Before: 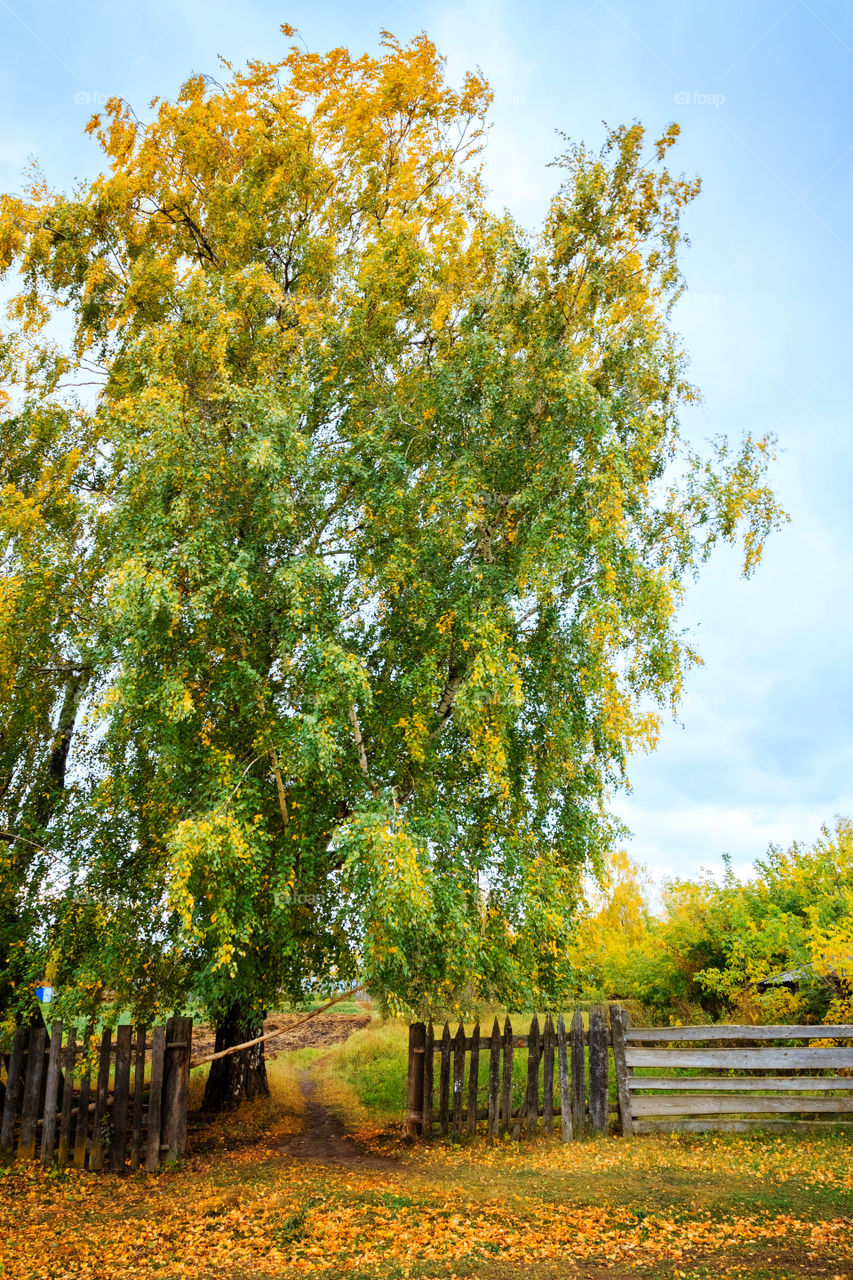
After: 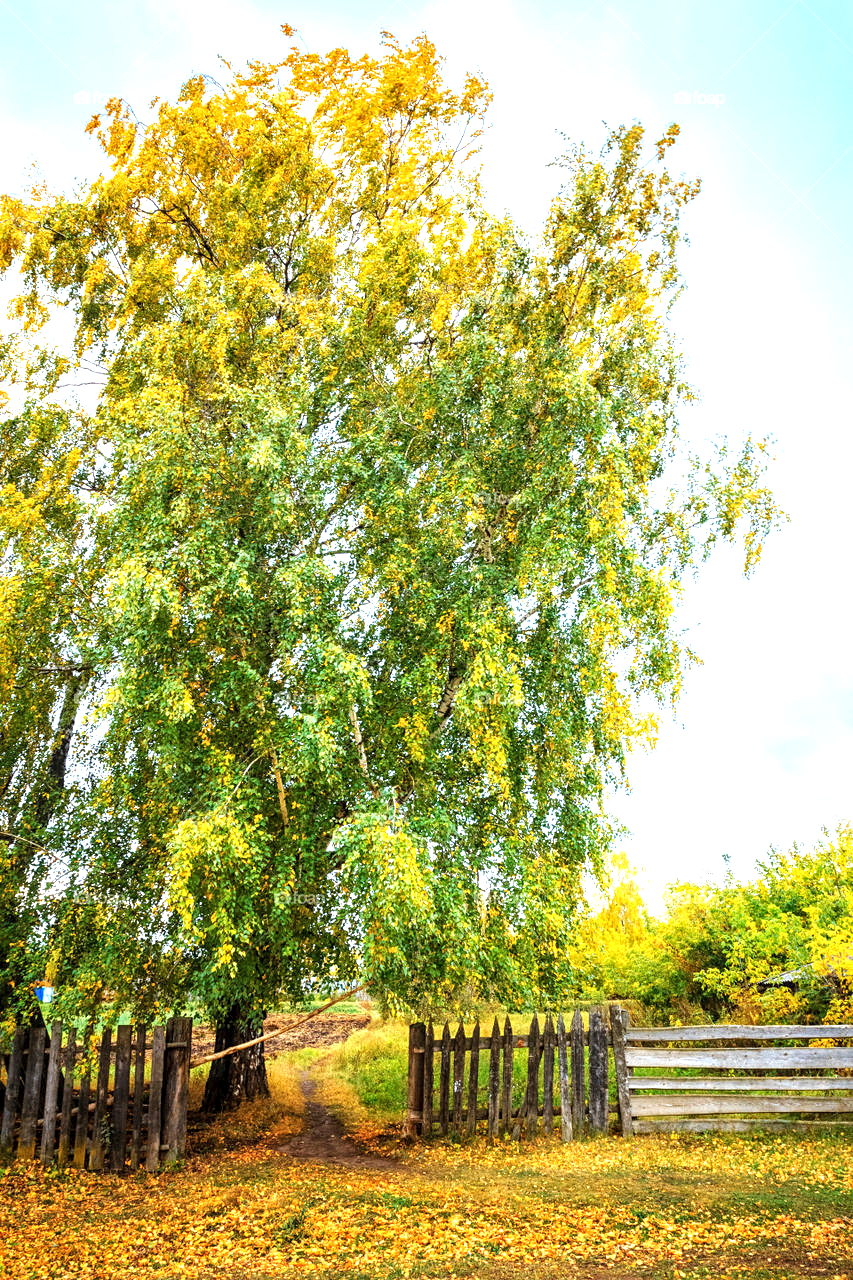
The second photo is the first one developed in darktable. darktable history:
sharpen: amount 0.2
local contrast: on, module defaults
exposure: exposure 0.766 EV, compensate highlight preservation false
